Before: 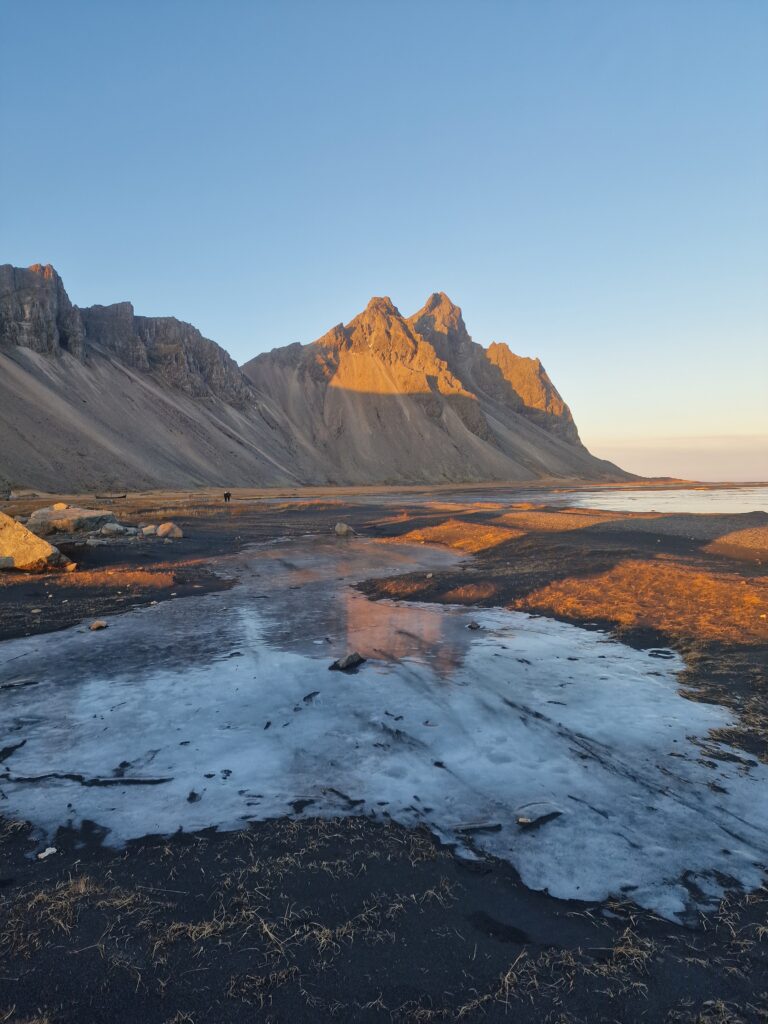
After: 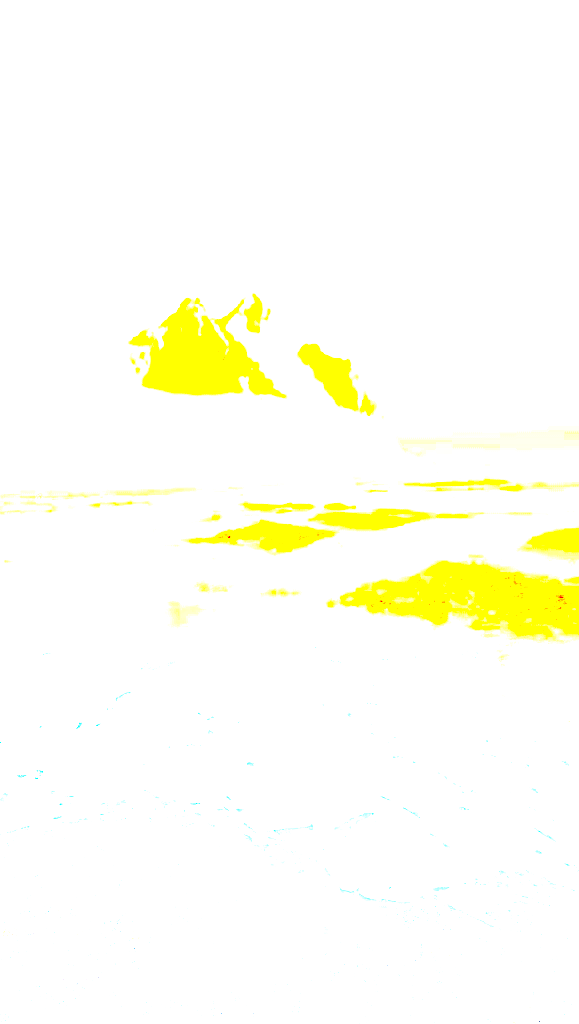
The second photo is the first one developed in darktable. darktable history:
crop and rotate: left 24.6%
exposure: exposure 8 EV, compensate highlight preservation false
contrast brightness saturation: contrast 0.28
white balance: red 1.138, green 0.996, blue 0.812
